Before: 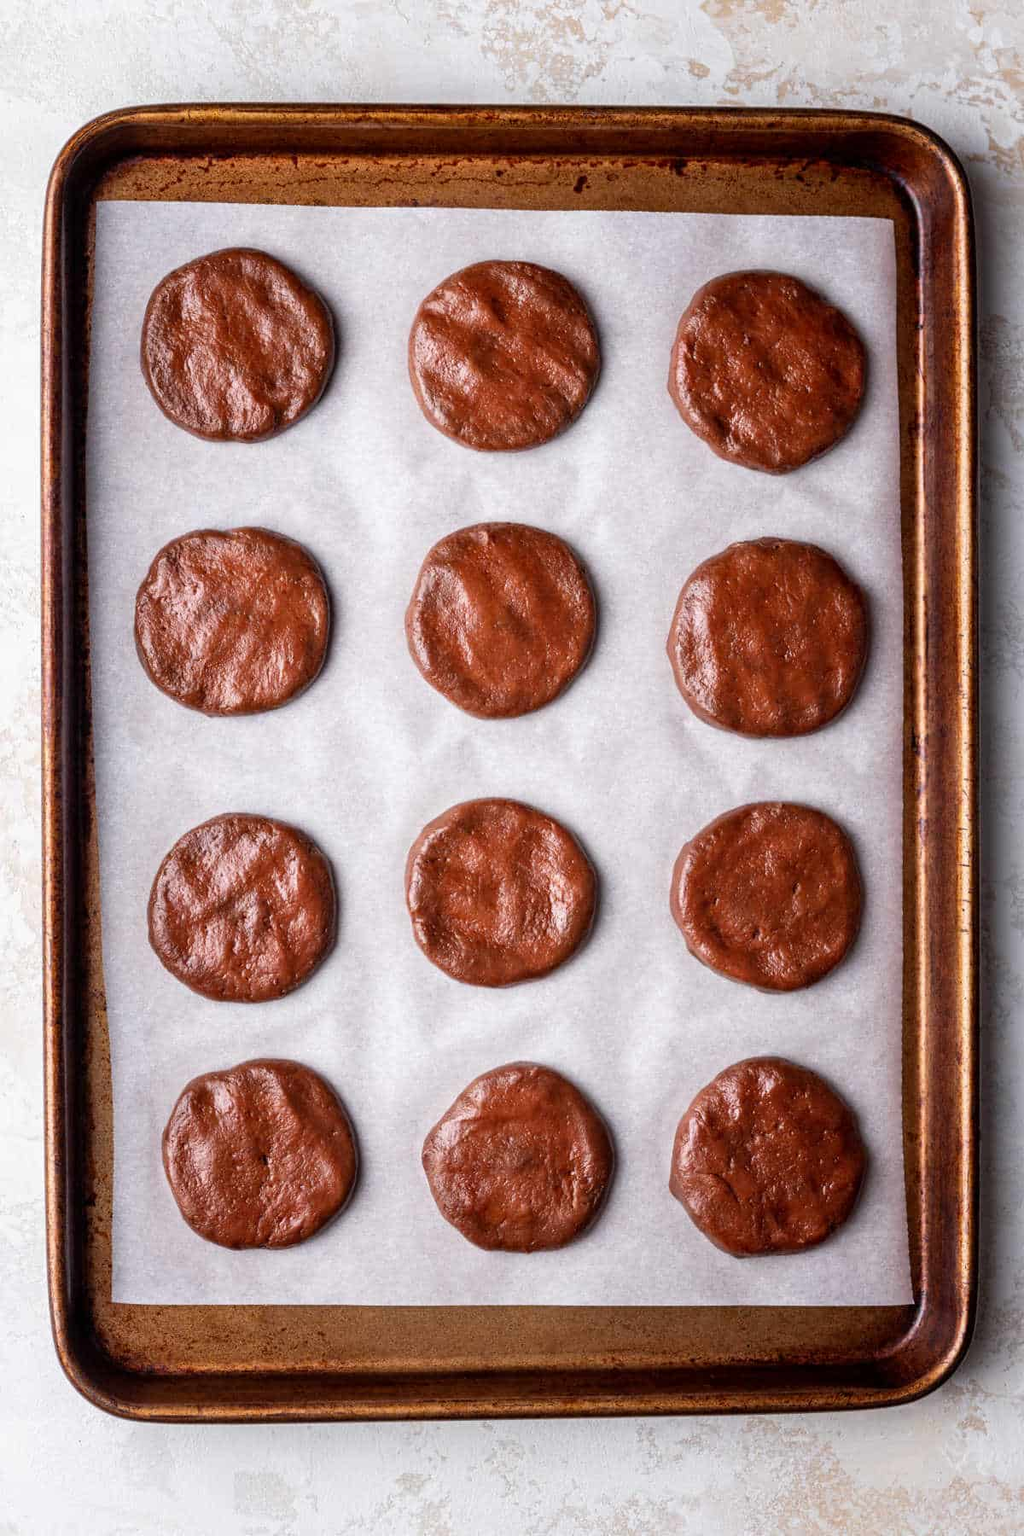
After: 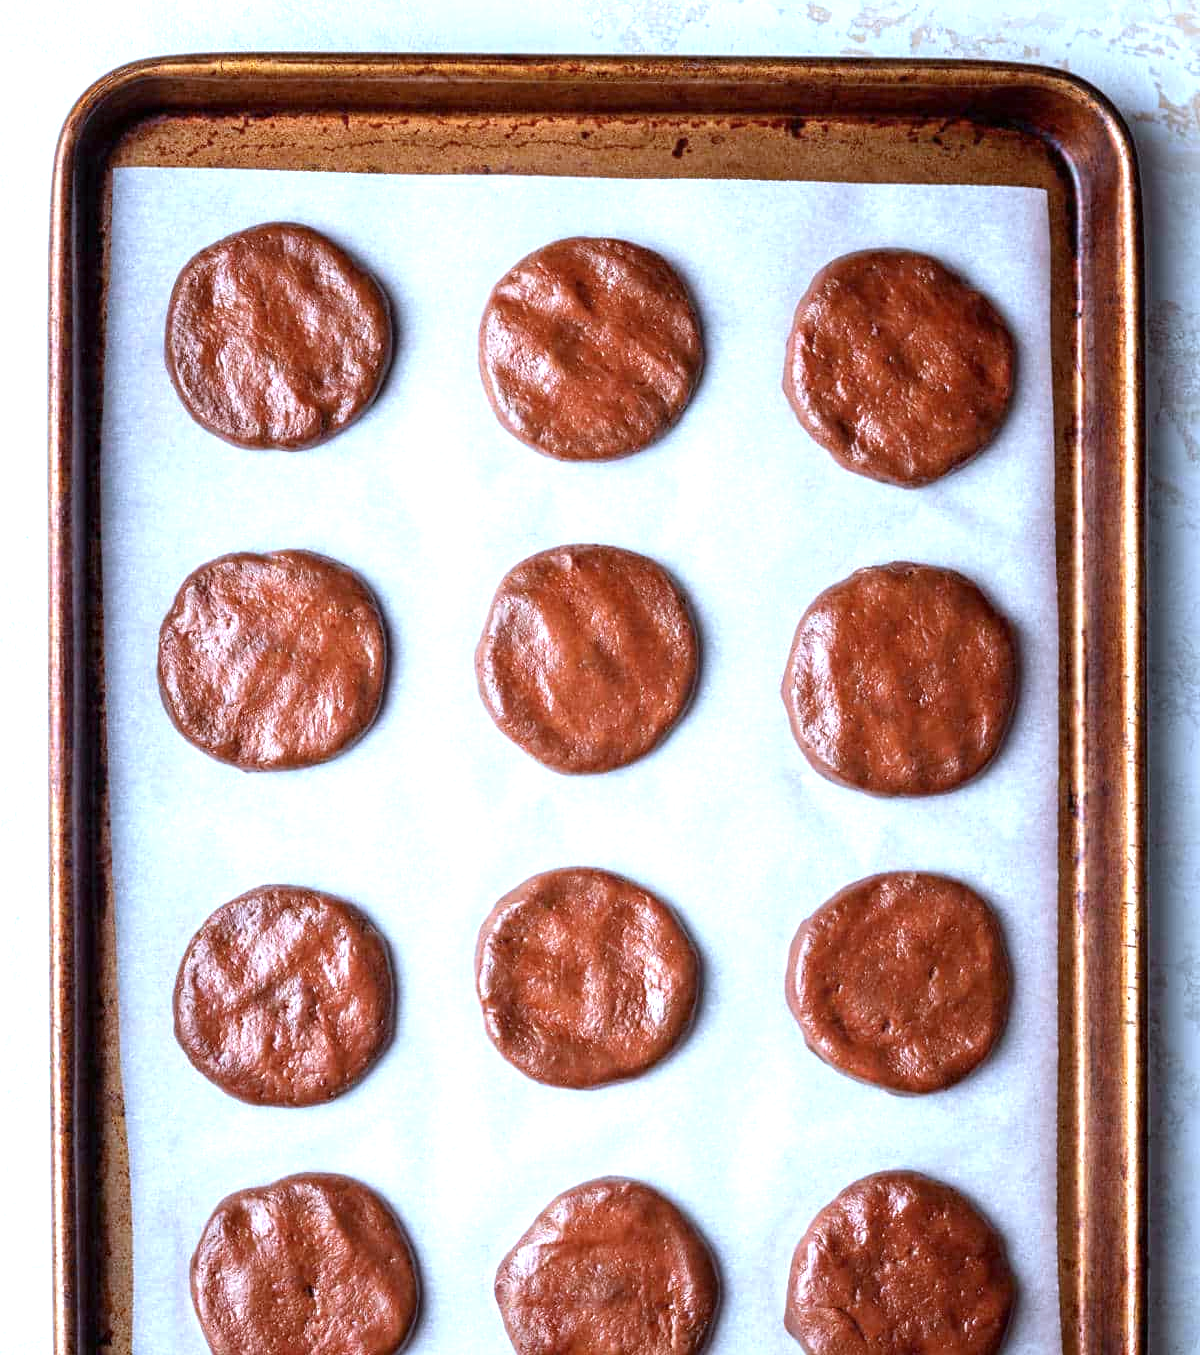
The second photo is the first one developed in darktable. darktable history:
color calibration: x 0.382, y 0.372, temperature 3900.39 K
exposure: exposure 0.736 EV, compensate exposure bias true, compensate highlight preservation false
crop: top 3.833%, bottom 20.852%
